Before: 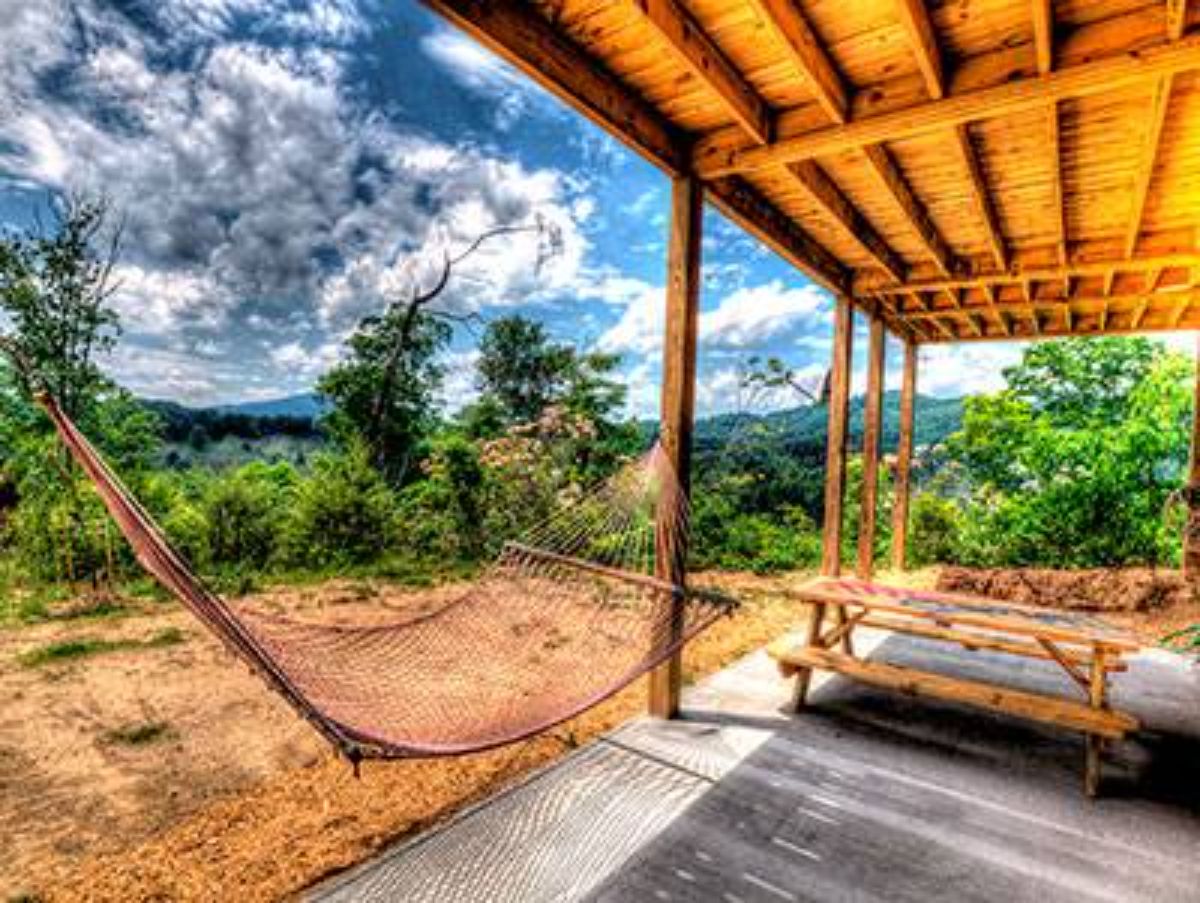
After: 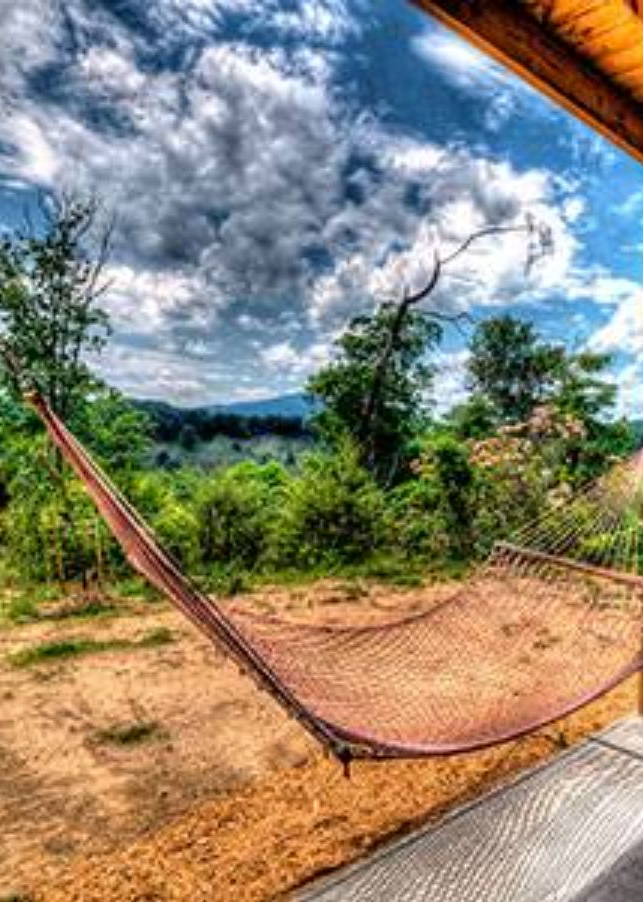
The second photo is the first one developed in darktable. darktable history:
crop: left 0.875%, right 45.475%, bottom 0.085%
shadows and highlights: soften with gaussian
